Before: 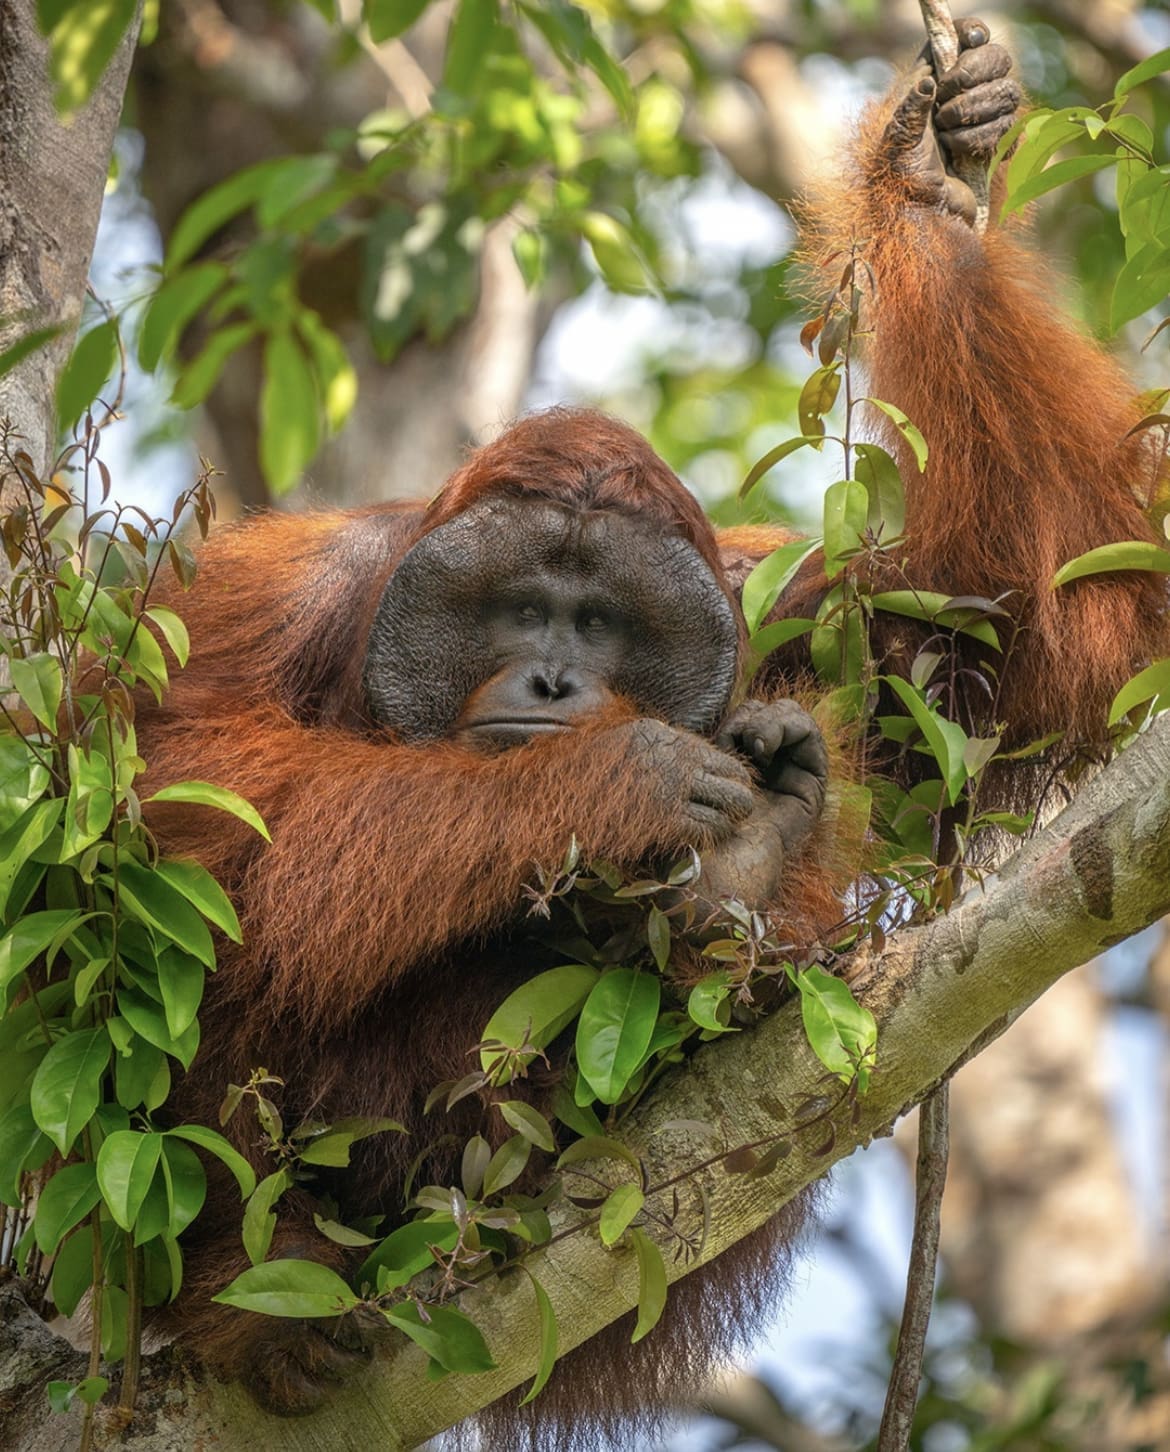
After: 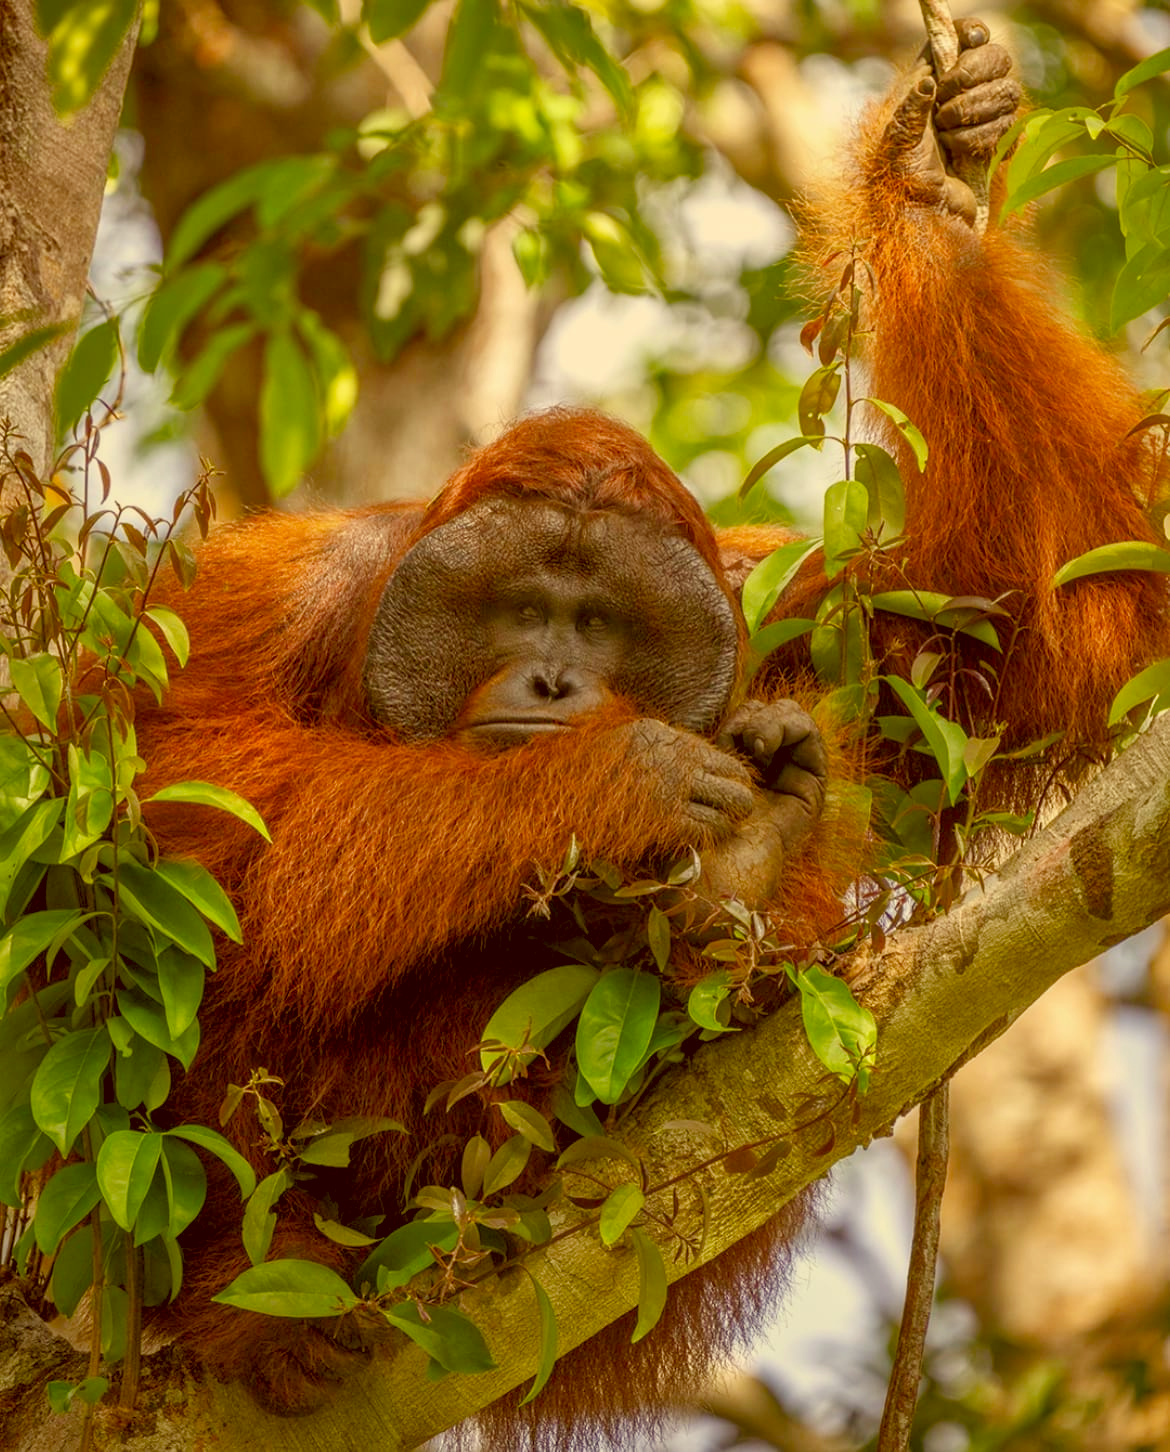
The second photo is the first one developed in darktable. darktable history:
color balance rgb: global offset › luminance -0.5%, perceptual saturation grading › highlights -17.77%, perceptual saturation grading › mid-tones 33.1%, perceptual saturation grading › shadows 50.52%, perceptual brilliance grading › highlights 10.8%, perceptual brilliance grading › shadows -10.8%, global vibrance 24.22%, contrast -25%
color correction: highlights a* 1.12, highlights b* 24.26, shadows a* 15.58, shadows b* 24.26
